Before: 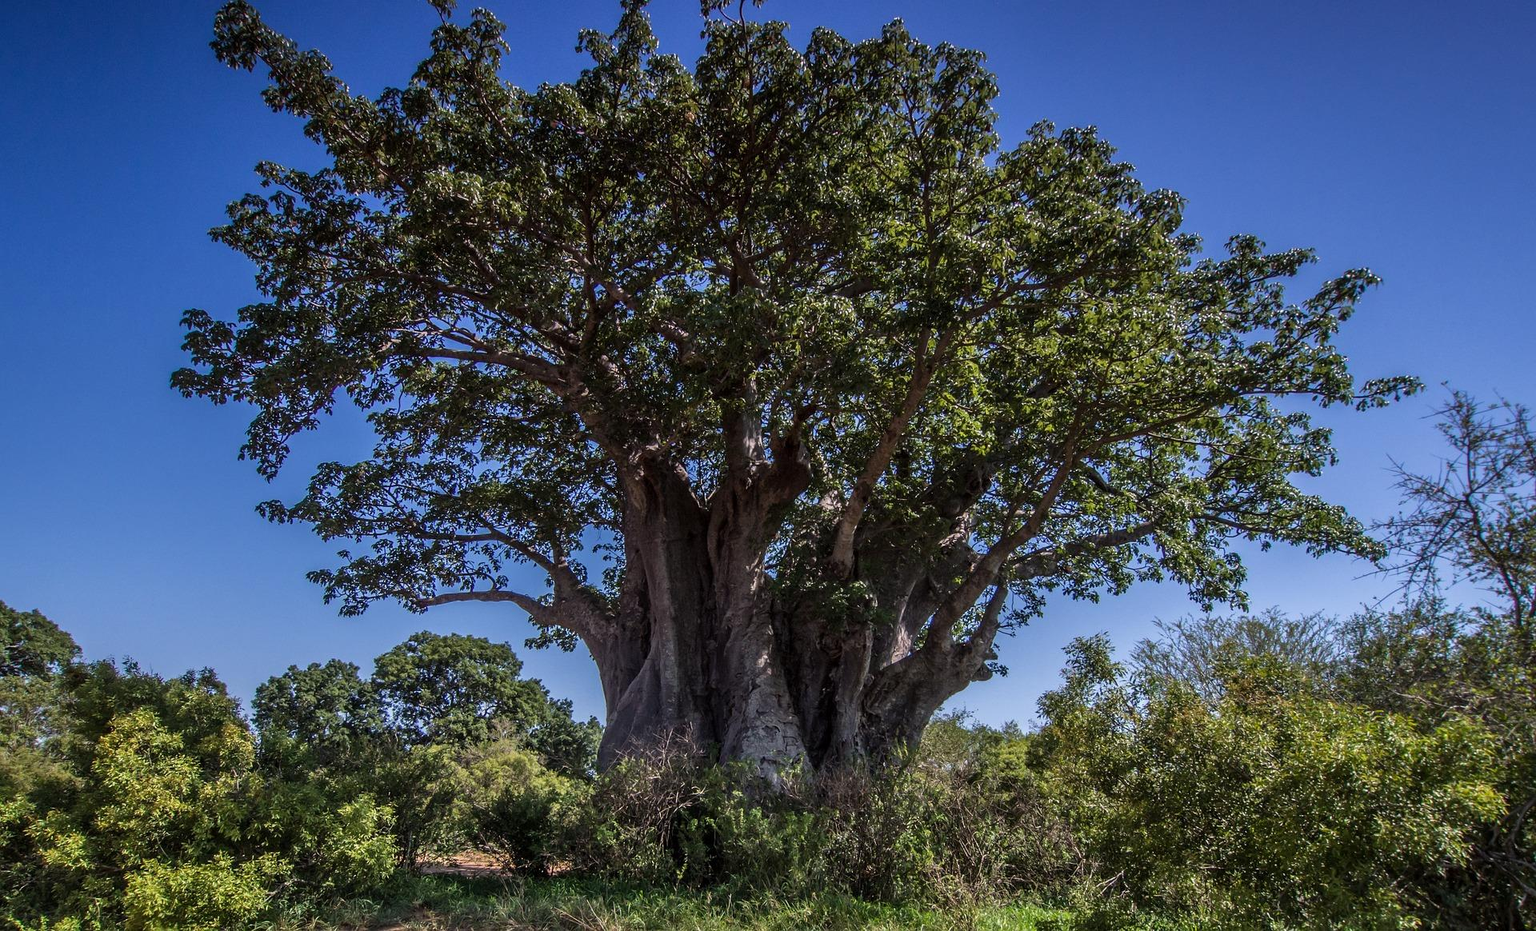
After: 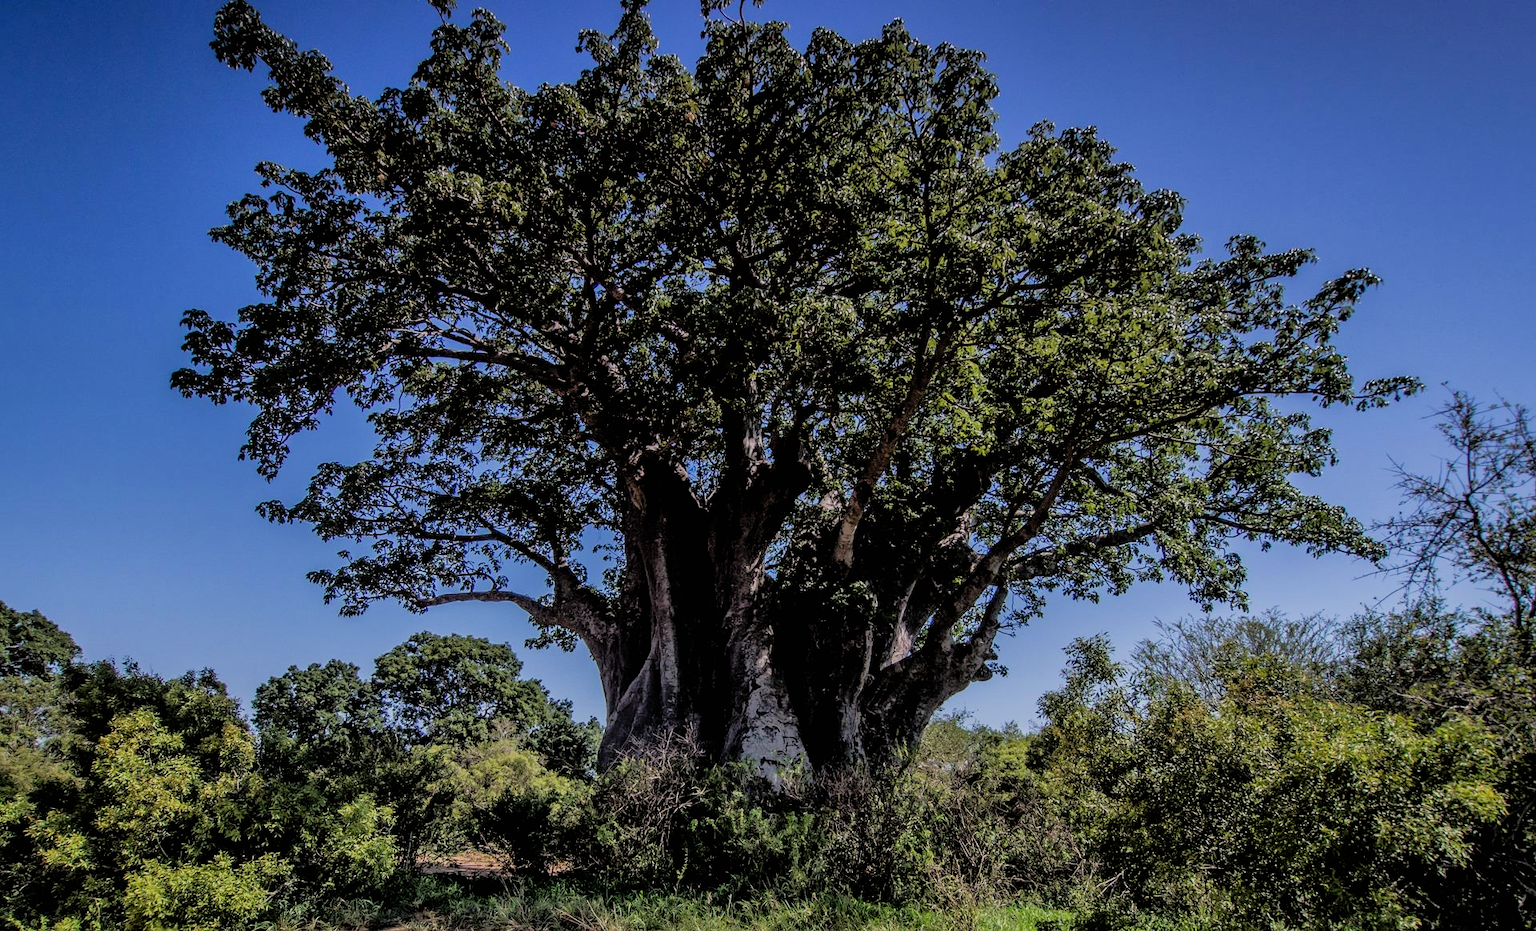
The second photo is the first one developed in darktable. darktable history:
shadows and highlights: on, module defaults
filmic rgb: black relative exposure -3.86 EV, white relative exposure 3.48 EV, hardness 2.63, contrast 1.103
